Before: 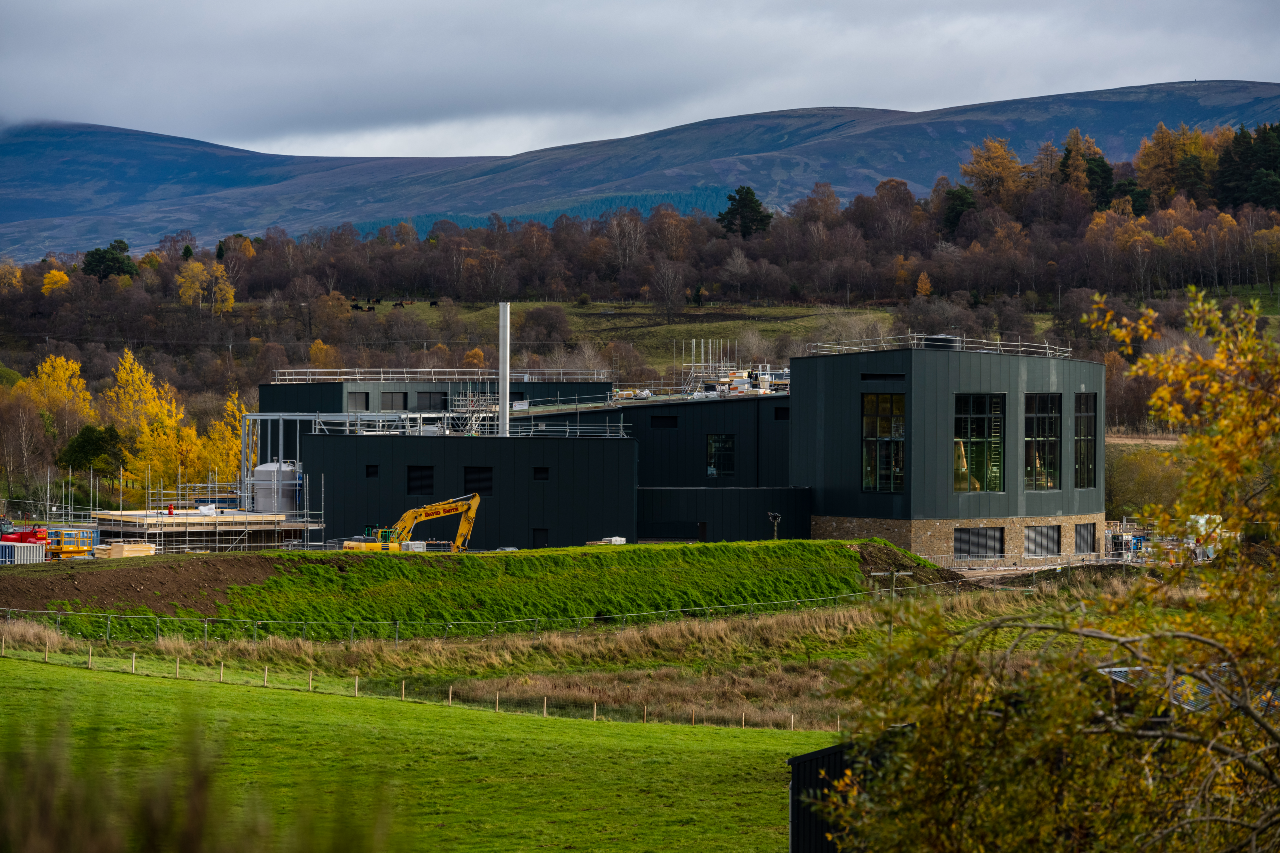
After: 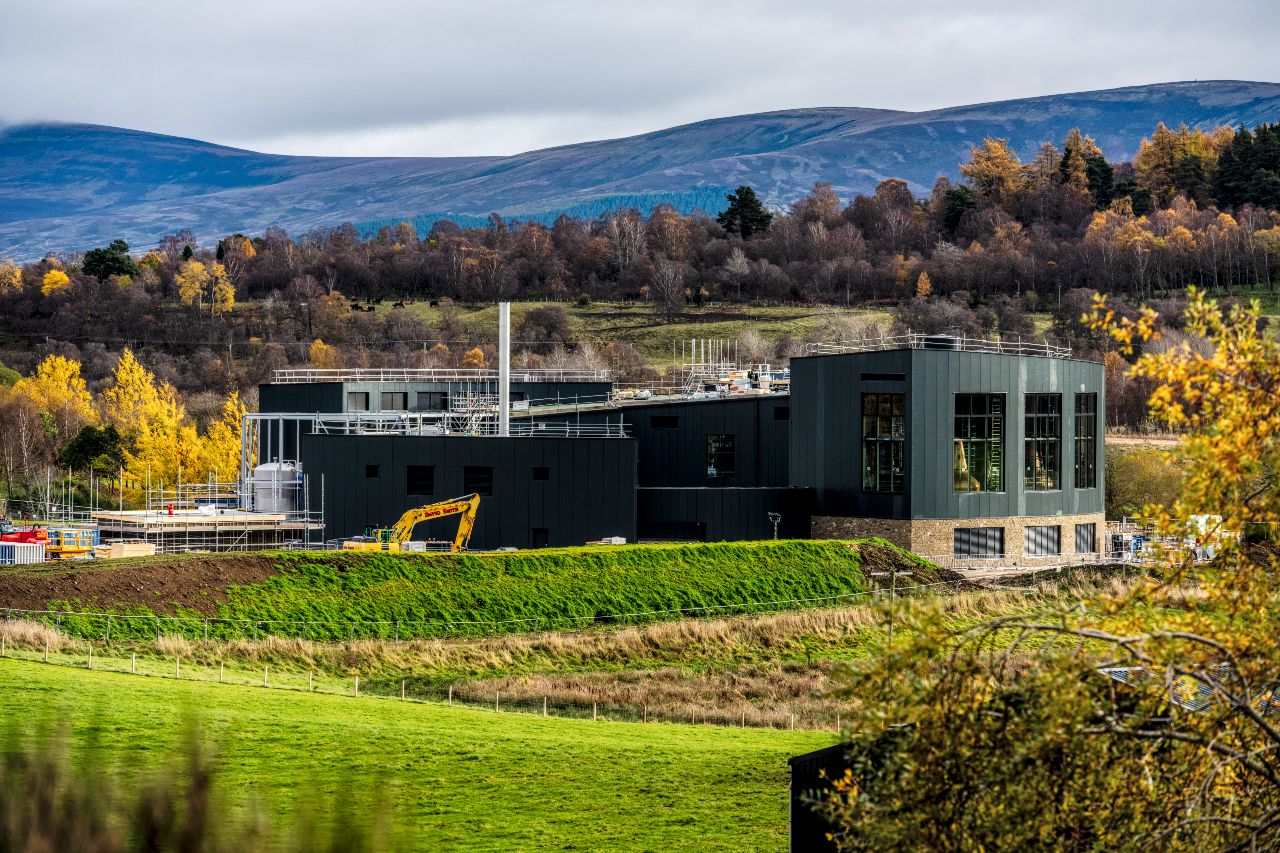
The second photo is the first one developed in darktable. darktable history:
contrast brightness saturation: brightness 0.15
local contrast: highlights 25%, detail 150%
tone curve: curves: ch0 [(0, 0) (0.003, 0.019) (0.011, 0.022) (0.025, 0.029) (0.044, 0.041) (0.069, 0.06) (0.1, 0.09) (0.136, 0.123) (0.177, 0.163) (0.224, 0.206) (0.277, 0.268) (0.335, 0.35) (0.399, 0.436) (0.468, 0.526) (0.543, 0.624) (0.623, 0.713) (0.709, 0.779) (0.801, 0.845) (0.898, 0.912) (1, 1)], preserve colors none
white balance: emerald 1
